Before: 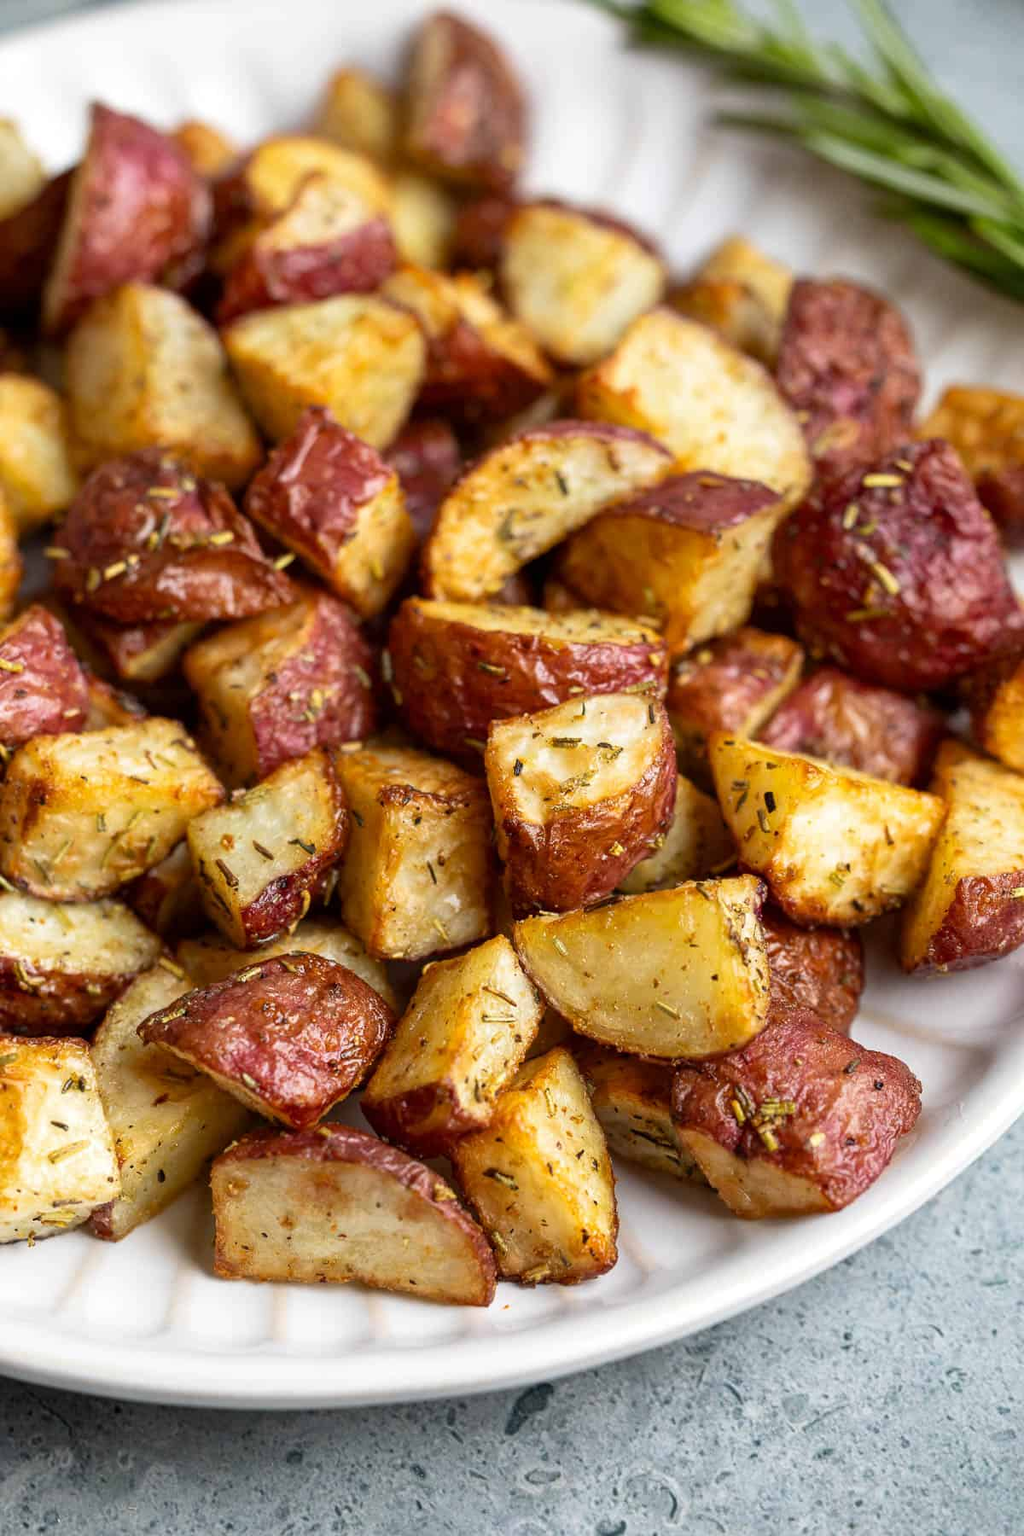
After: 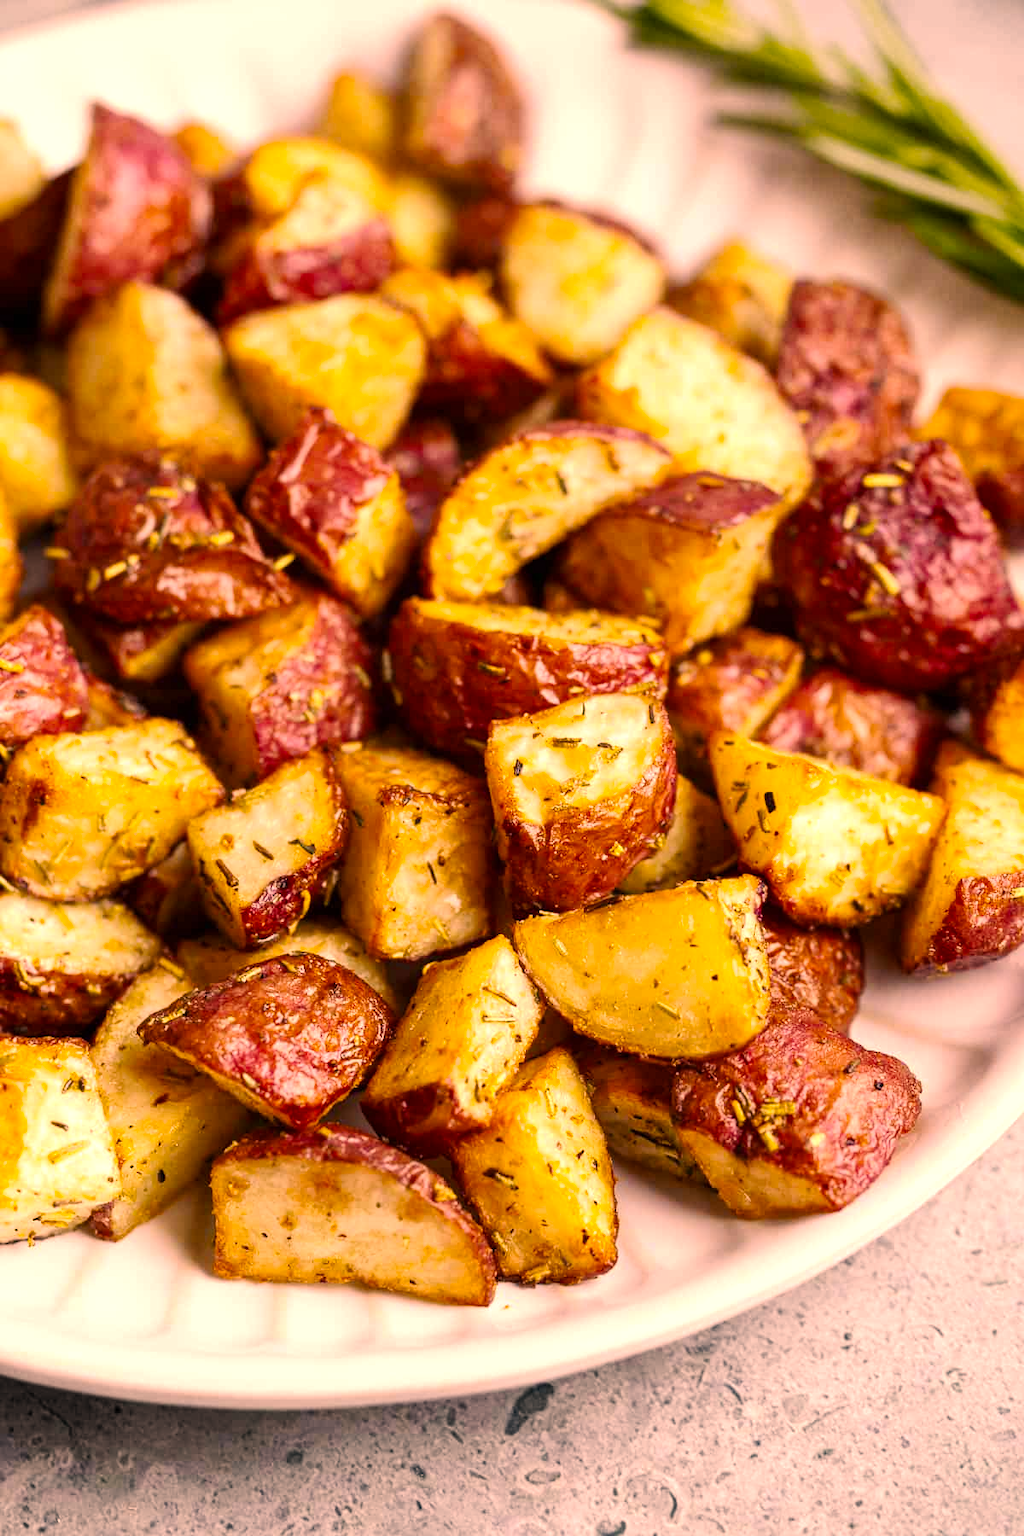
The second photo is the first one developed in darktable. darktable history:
color correction: highlights a* 20.76, highlights b* 19.92
base curve: curves: ch0 [(0, 0) (0.158, 0.273) (0.879, 0.895) (1, 1)], preserve colors none
color balance rgb: shadows lift › luminance -20.038%, highlights gain › chroma 2.011%, highlights gain › hue 46.79°, perceptual saturation grading › global saturation 19.455%, perceptual brilliance grading › global brilliance -18.418%, perceptual brilliance grading › highlights 28.233%
exposure: exposure 0.082 EV, compensate highlight preservation false
